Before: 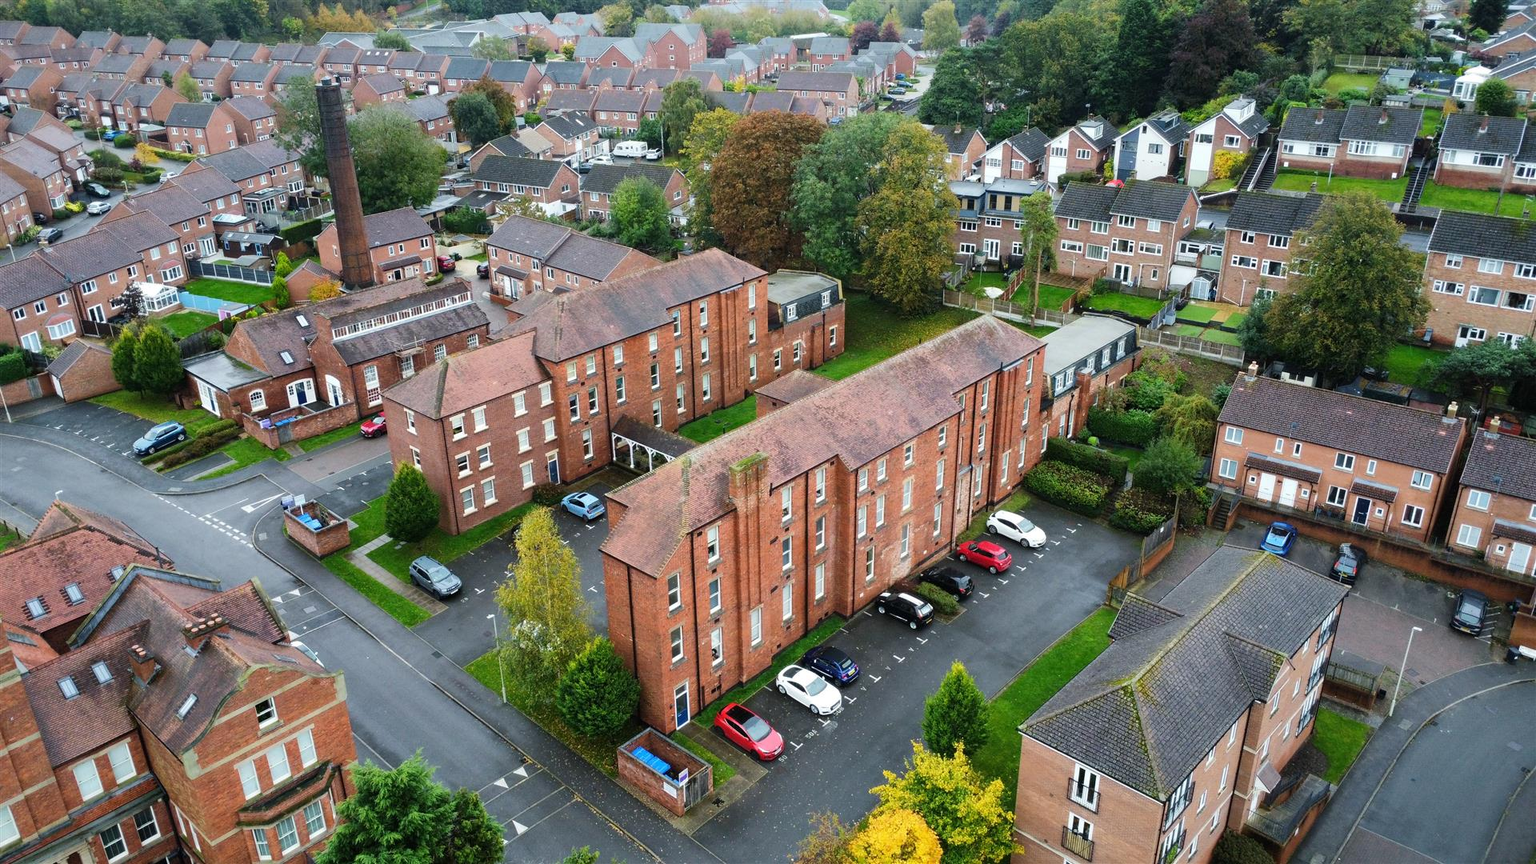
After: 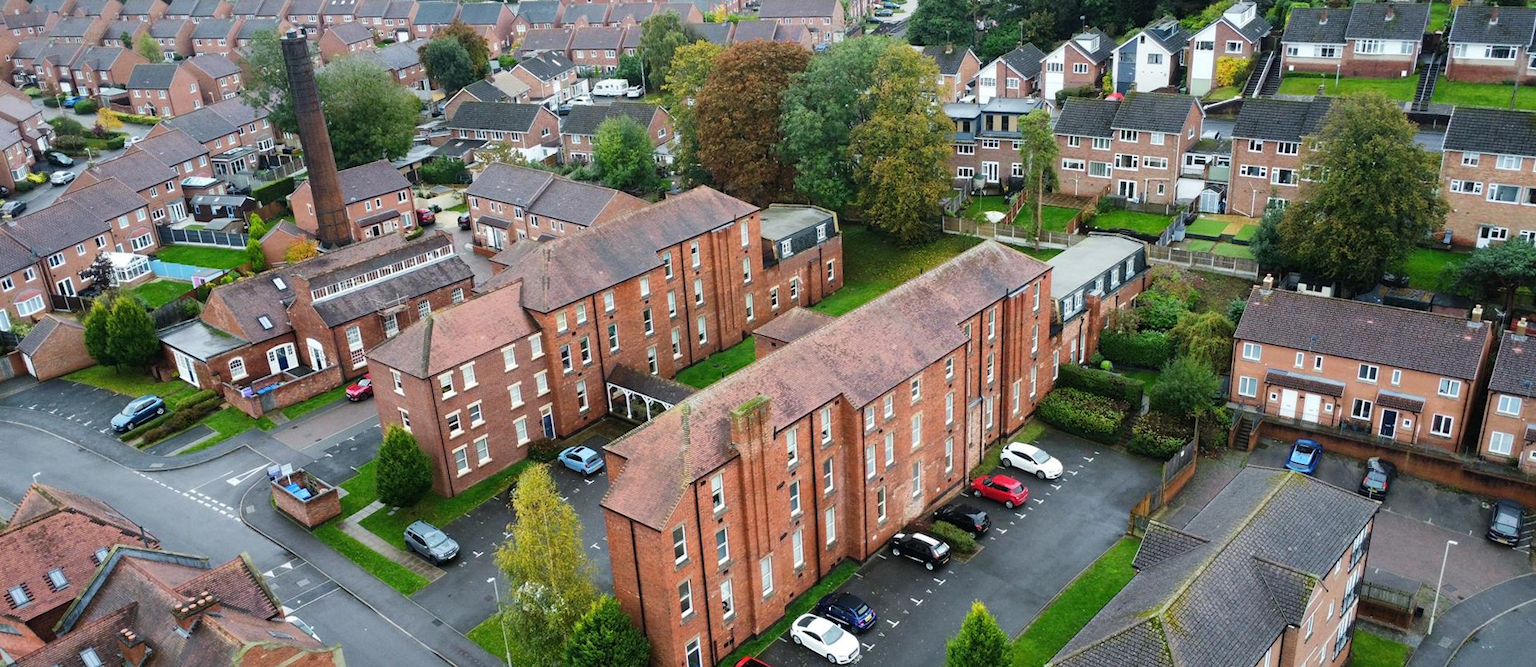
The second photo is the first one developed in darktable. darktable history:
crop and rotate: top 5.667%, bottom 14.937%
rotate and perspective: rotation -3°, crop left 0.031, crop right 0.968, crop top 0.07, crop bottom 0.93
